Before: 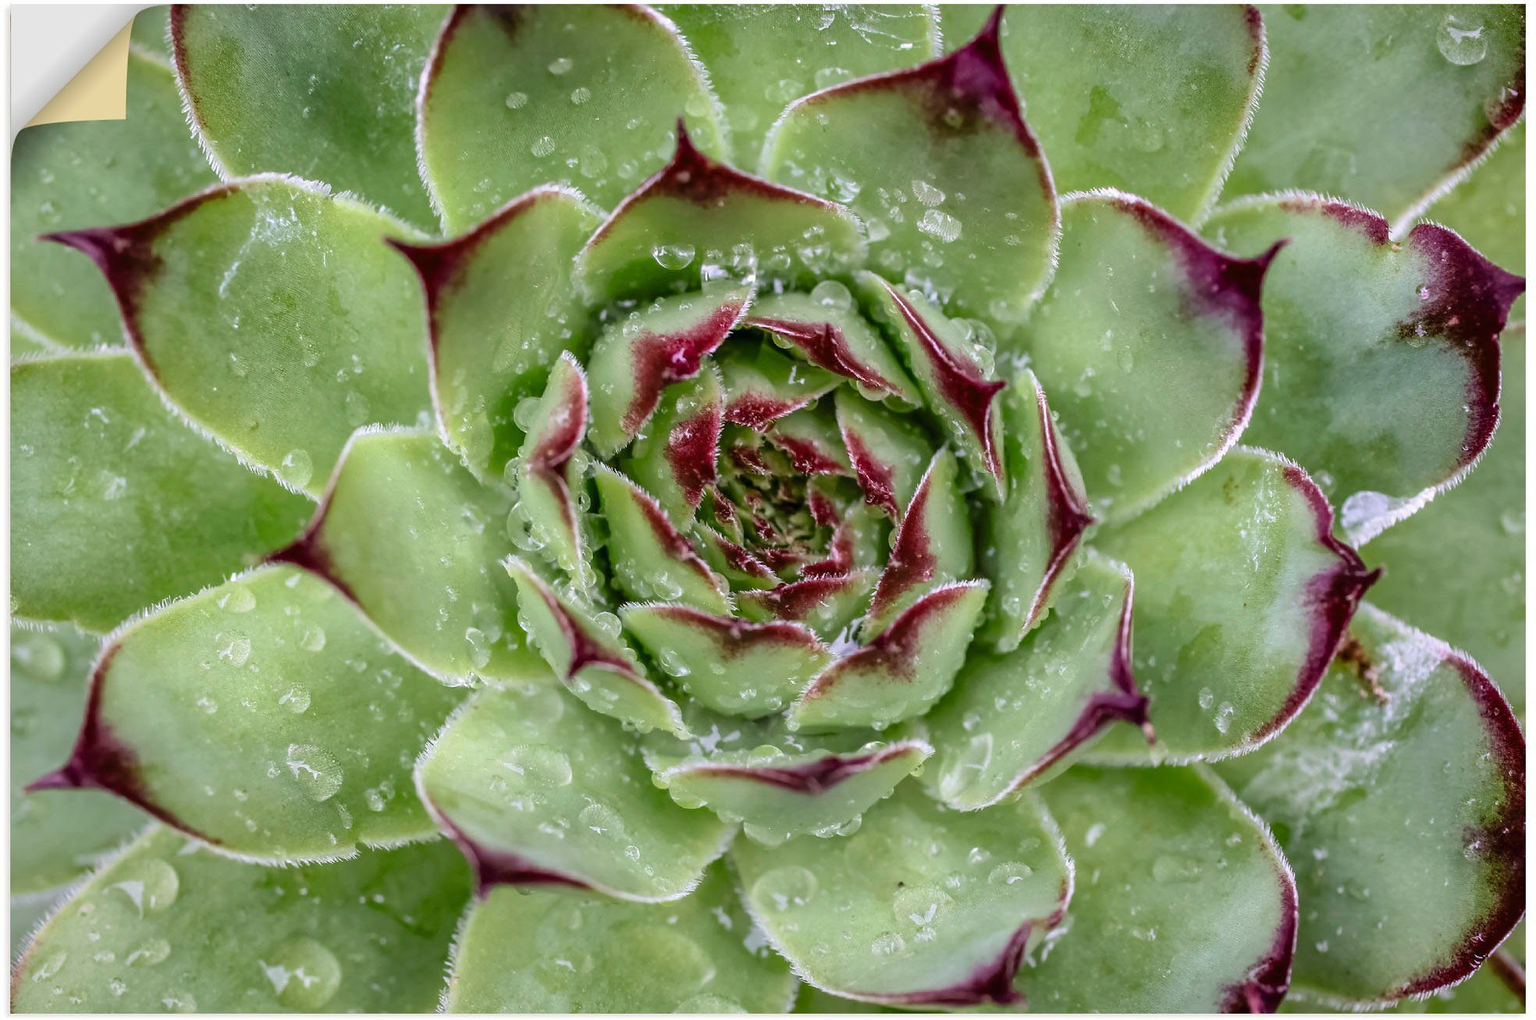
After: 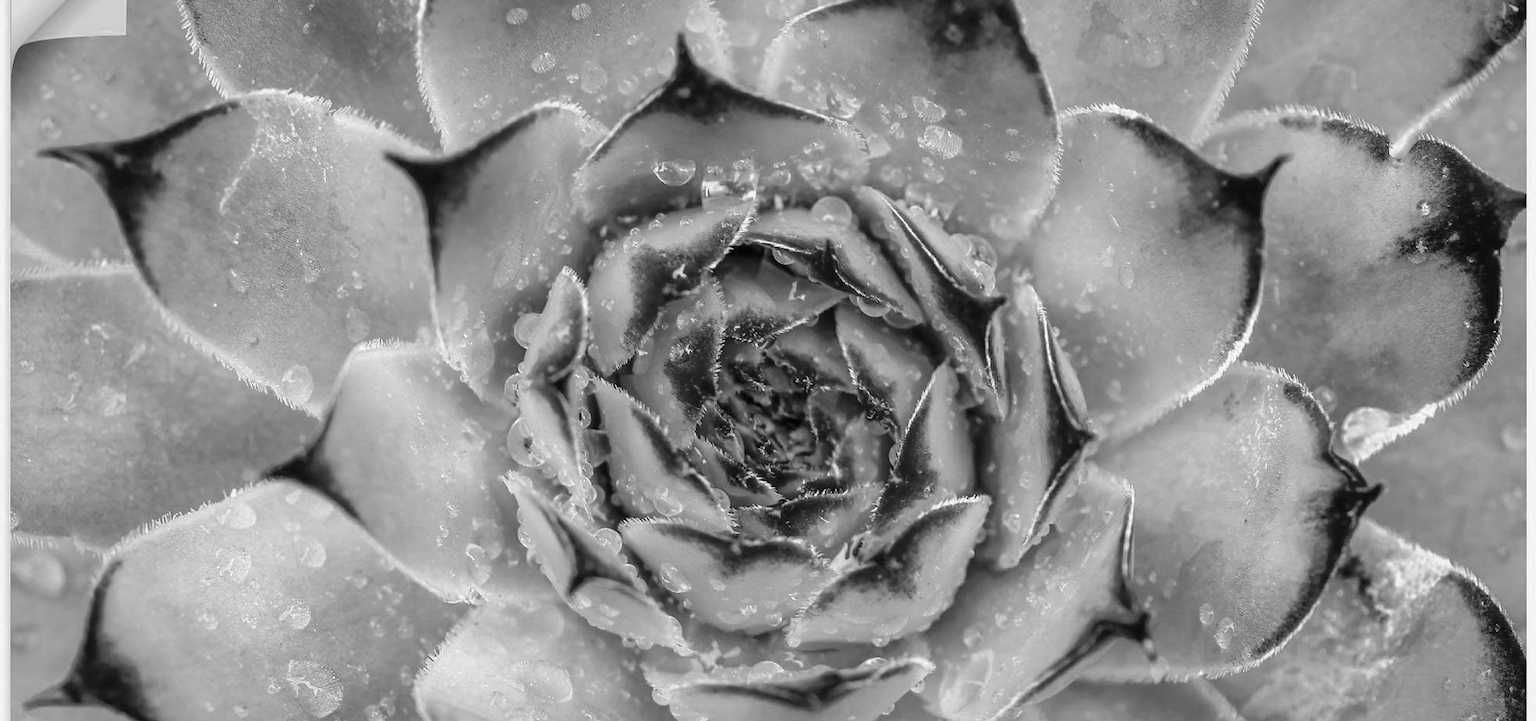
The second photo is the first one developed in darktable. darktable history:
color zones: curves: ch0 [(0.002, 0.593) (0.143, 0.417) (0.285, 0.541) (0.455, 0.289) (0.608, 0.327) (0.727, 0.283) (0.869, 0.571) (1, 0.603)]; ch1 [(0, 0) (0.143, 0) (0.286, 0) (0.429, 0) (0.571, 0) (0.714, 0) (0.857, 0)]
crop and rotate: top 8.293%, bottom 20.996%
color correction: highlights a* 10.21, highlights b* 9.79, shadows a* 8.61, shadows b* 7.88, saturation 0.8
